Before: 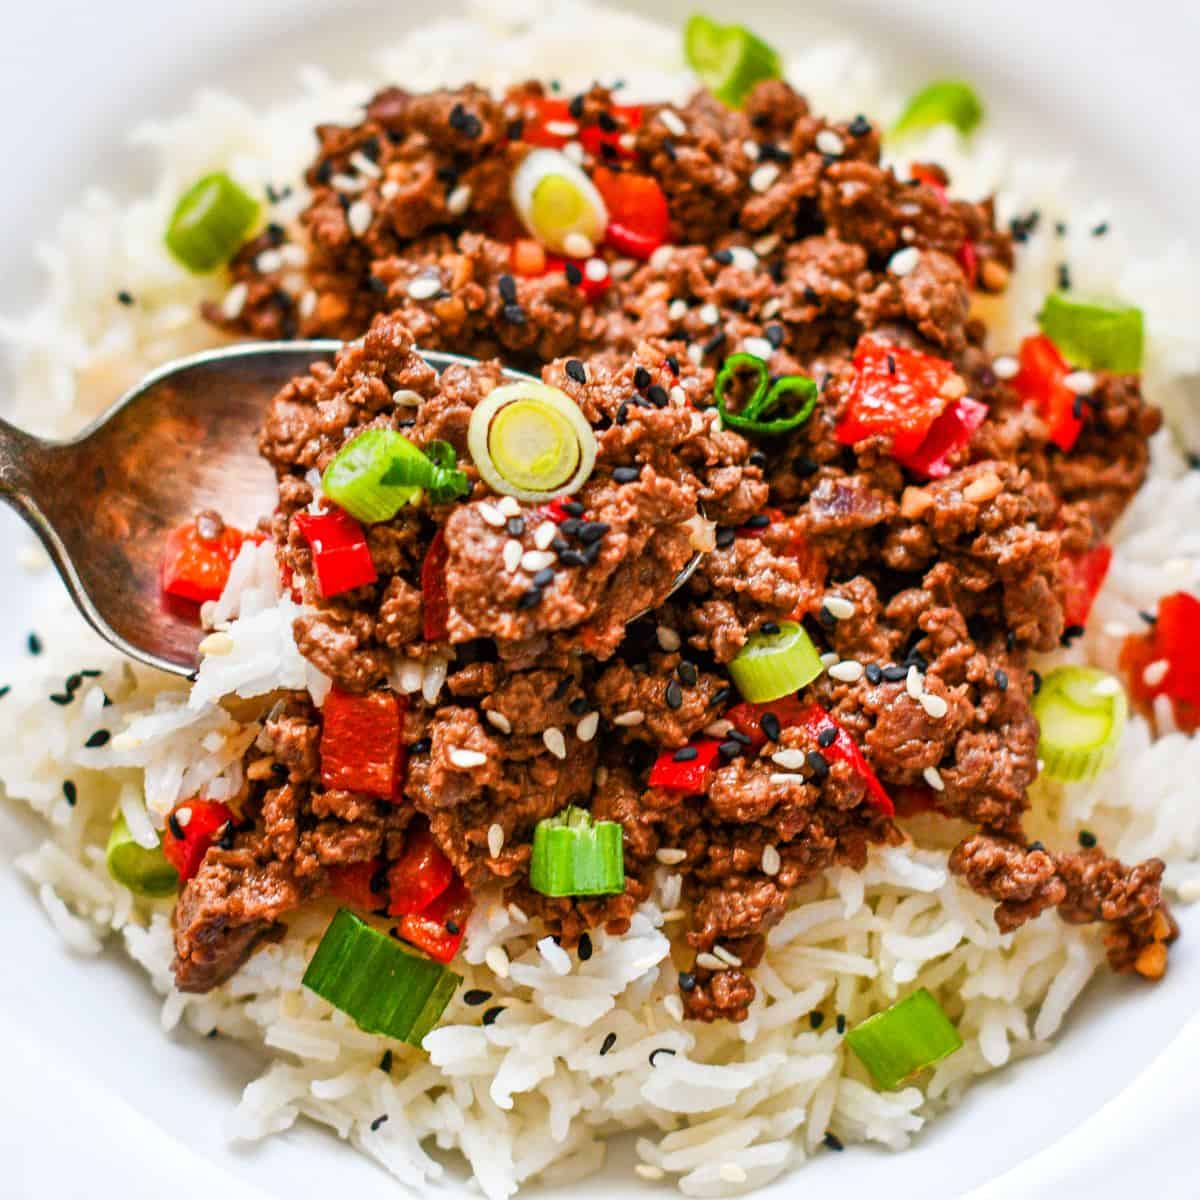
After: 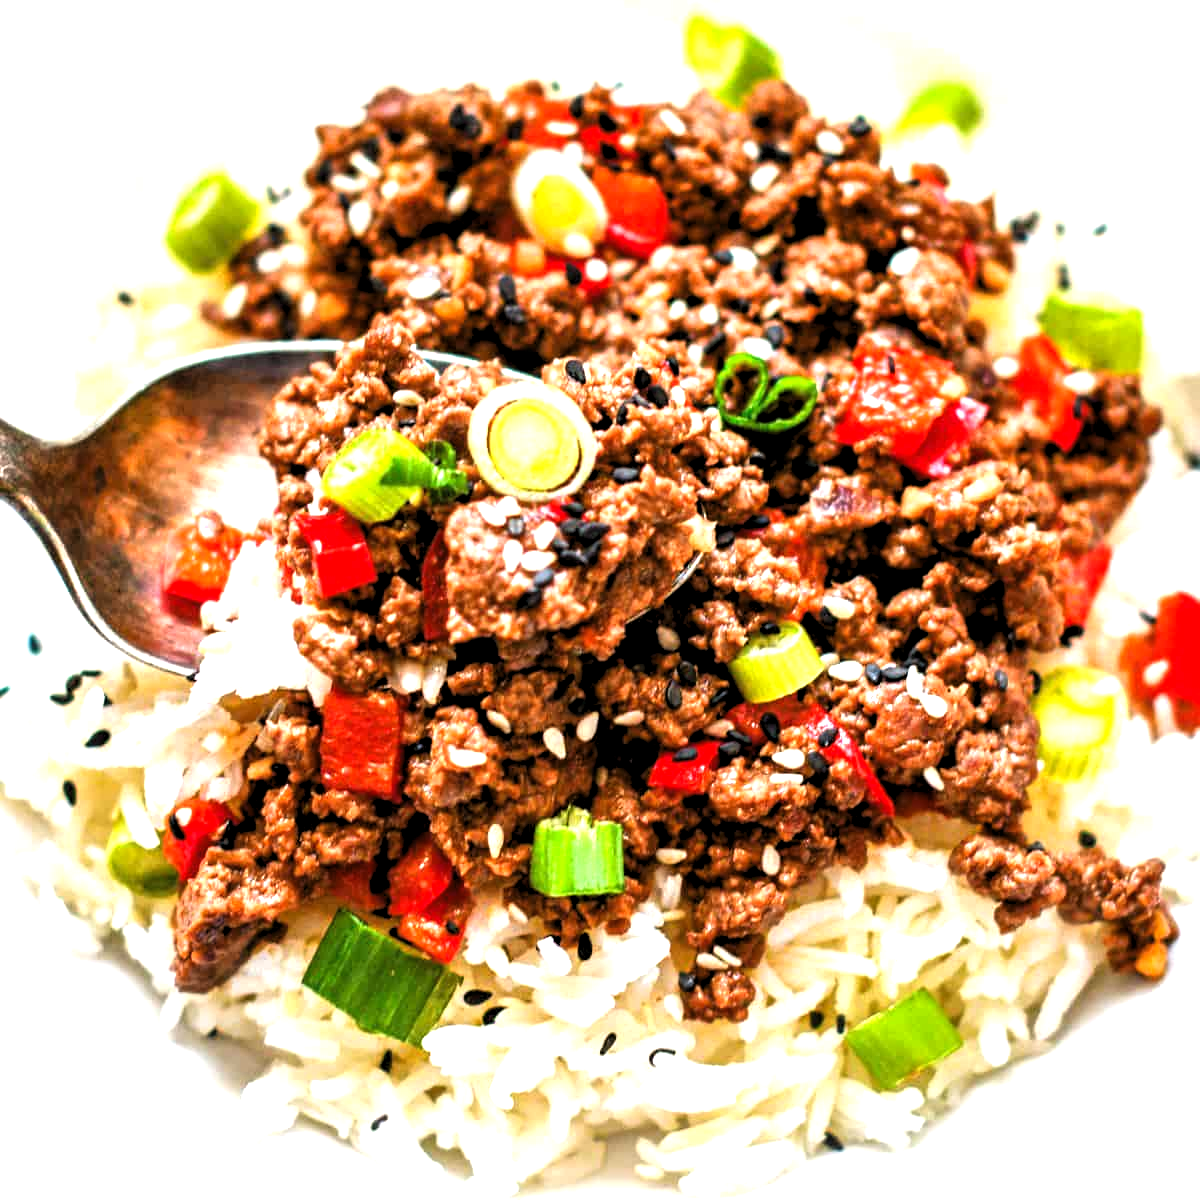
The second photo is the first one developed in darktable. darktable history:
tone equalizer: -8 EV -0.76 EV, -7 EV -0.695 EV, -6 EV -0.607 EV, -5 EV -0.378 EV, -3 EV 0.38 EV, -2 EV 0.6 EV, -1 EV 0.686 EV, +0 EV 0.737 EV
levels: levels [0.062, 0.494, 0.925]
